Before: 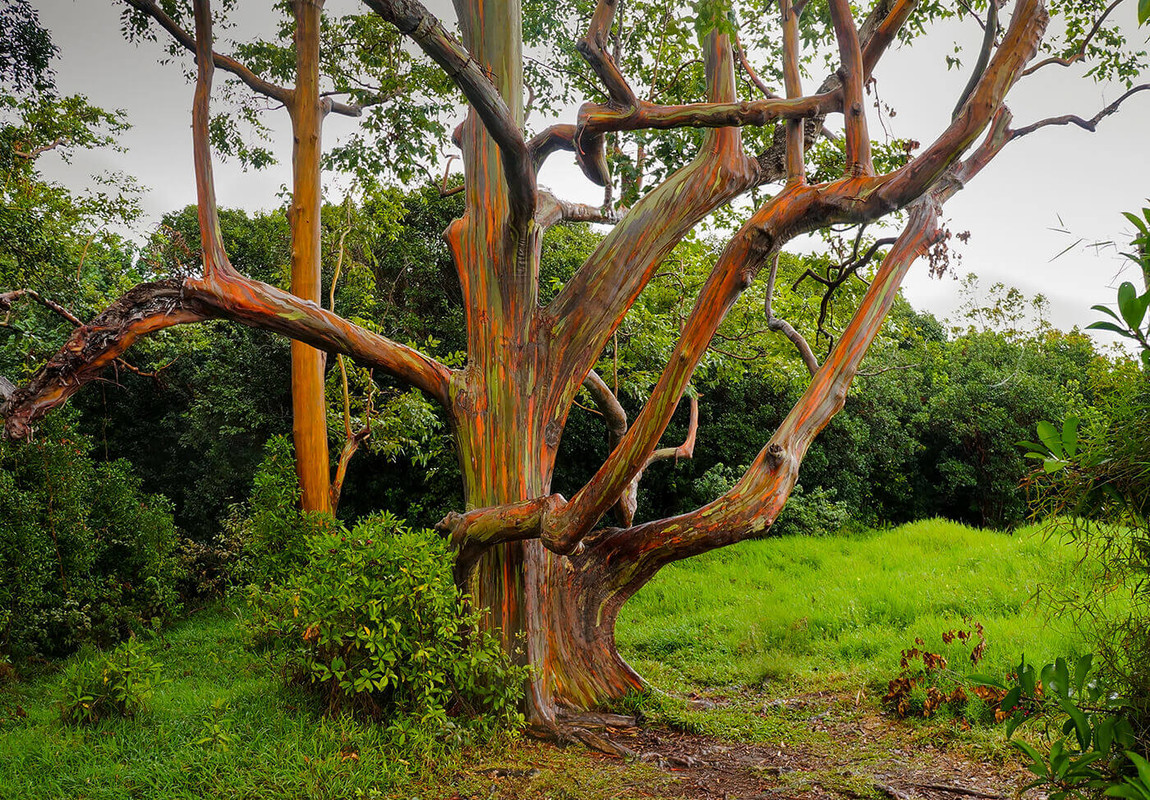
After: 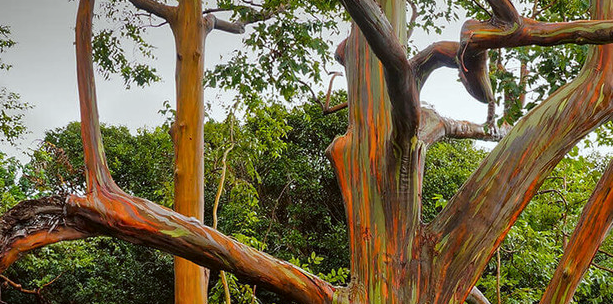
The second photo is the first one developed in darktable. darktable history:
shadows and highlights: shadows 19.14, highlights -84.78, soften with gaussian
color correction: highlights a* -2.74, highlights b* -2.25, shadows a* 2.03, shadows b* 2.67
crop: left 10.26%, top 10.475%, right 36.397%, bottom 51.408%
